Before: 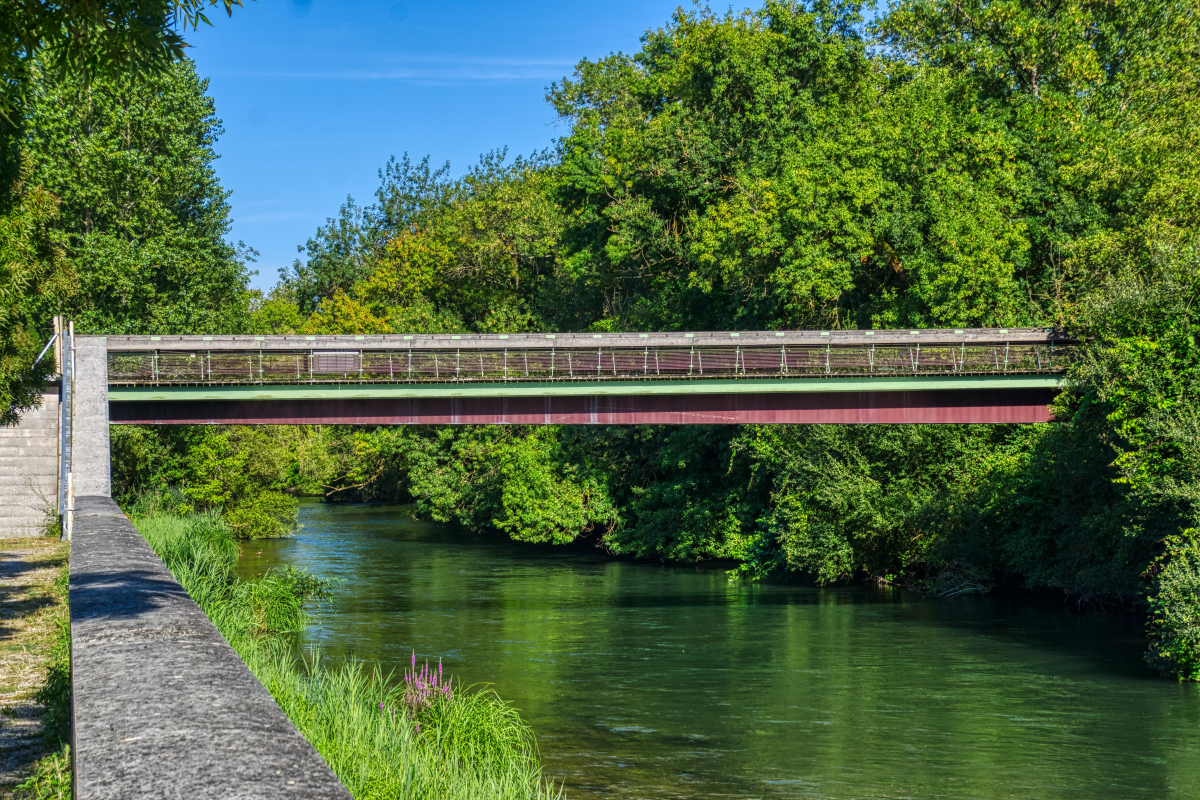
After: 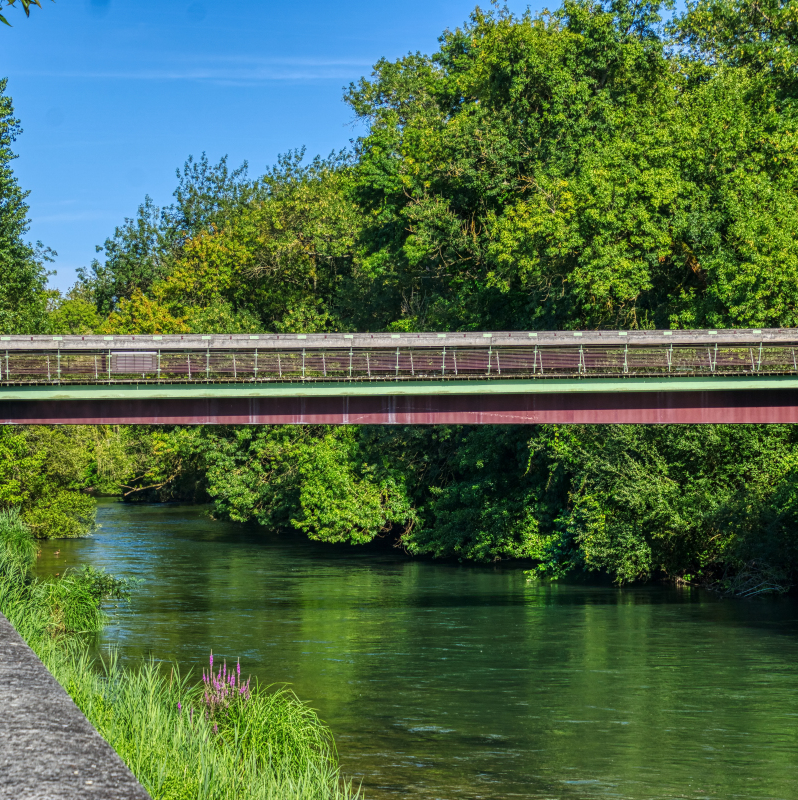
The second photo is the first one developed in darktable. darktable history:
crop: left 16.899%, right 16.556%
white balance: emerald 1
color correction: saturation 0.98
